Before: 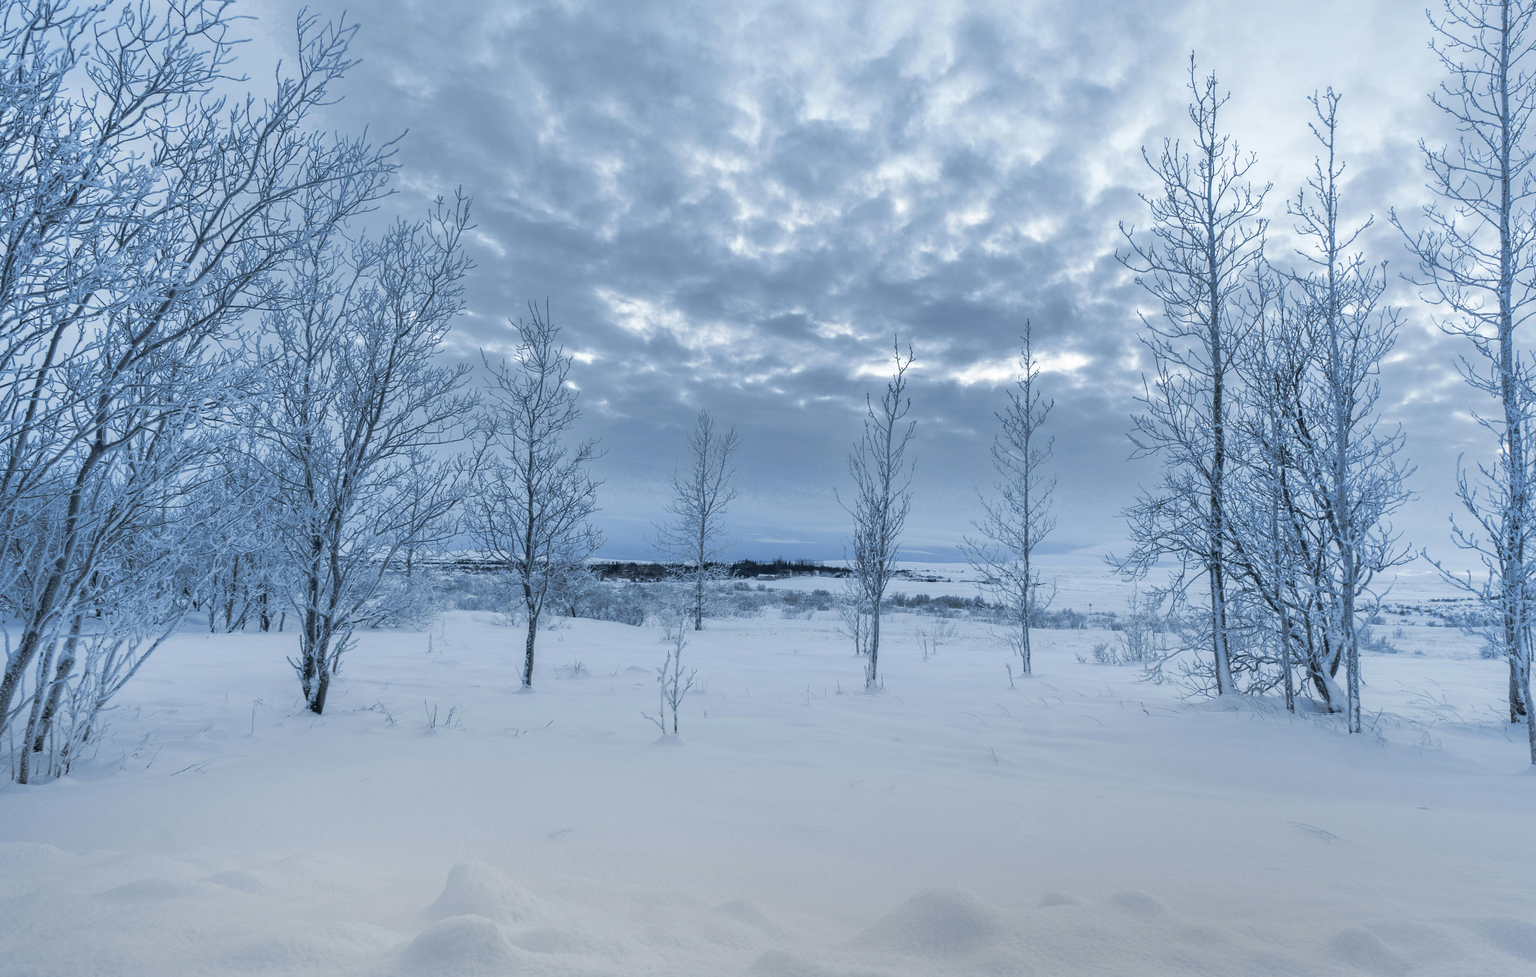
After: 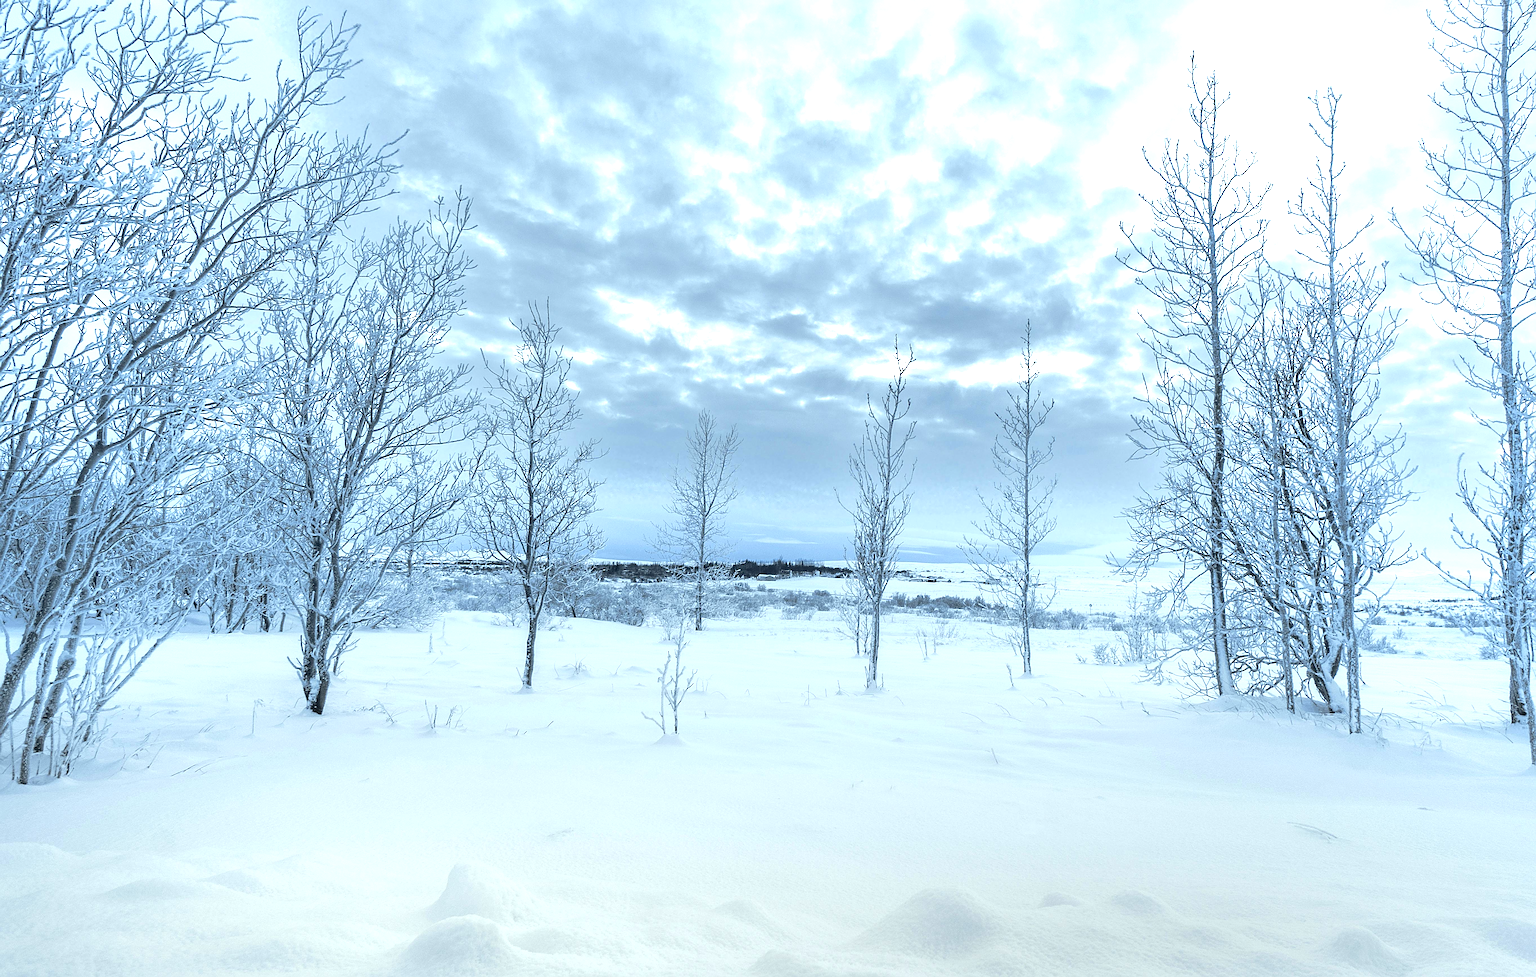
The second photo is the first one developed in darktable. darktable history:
exposure: black level correction 0, exposure 1.001 EV, compensate highlight preservation false
sharpen: radius 2.815, amount 0.717
color correction: highlights a* -4.74, highlights b* 5.06, saturation 0.938
